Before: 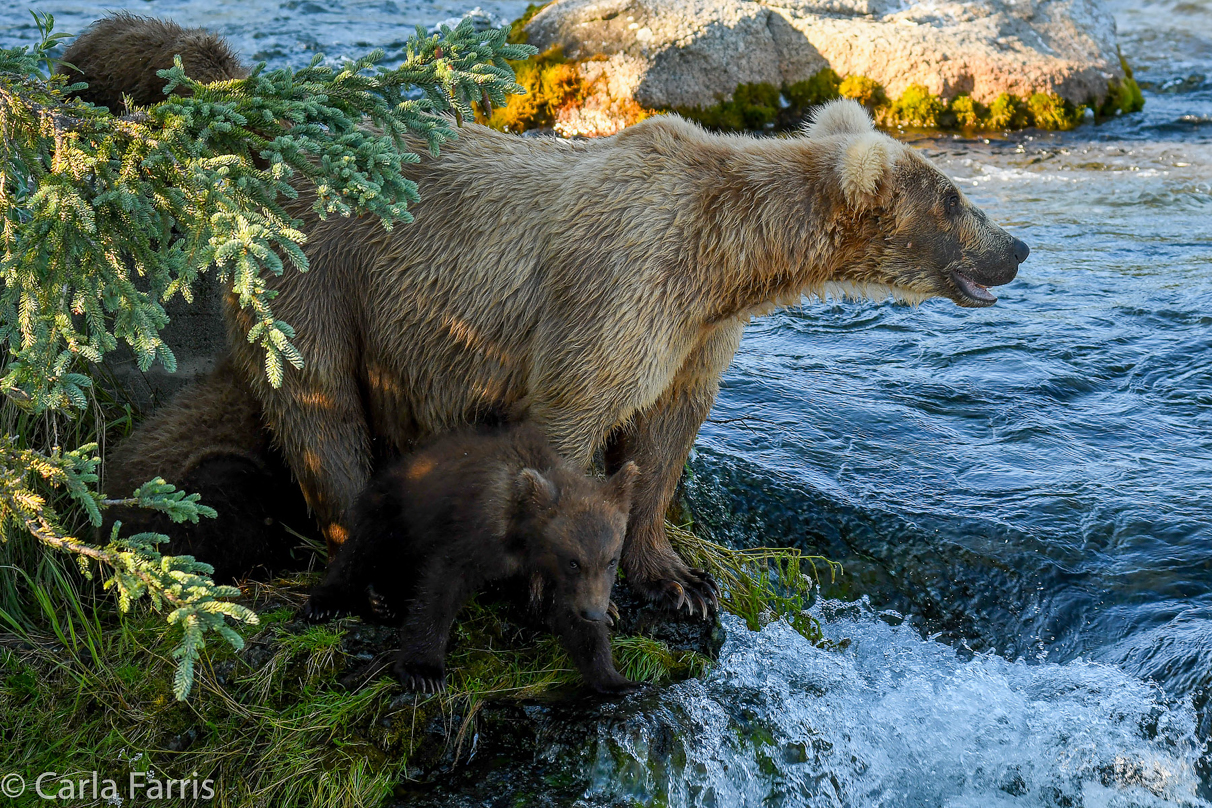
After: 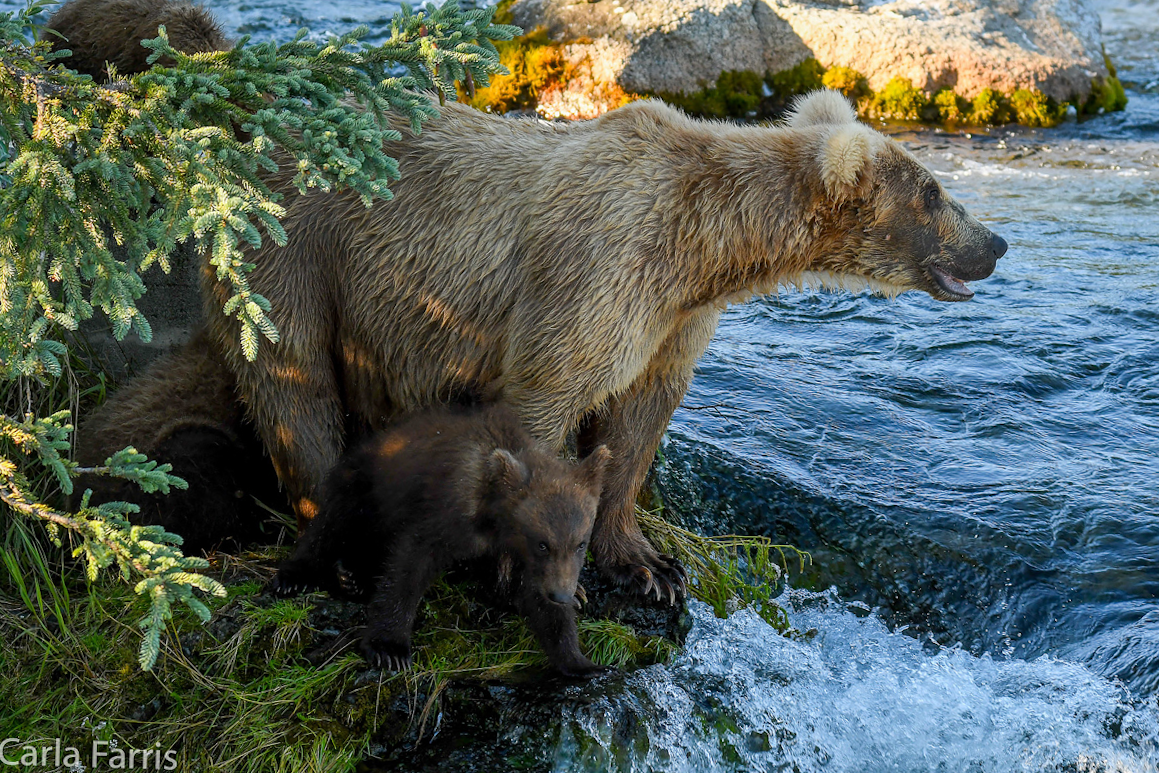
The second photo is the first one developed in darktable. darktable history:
crop and rotate: angle -1.73°
